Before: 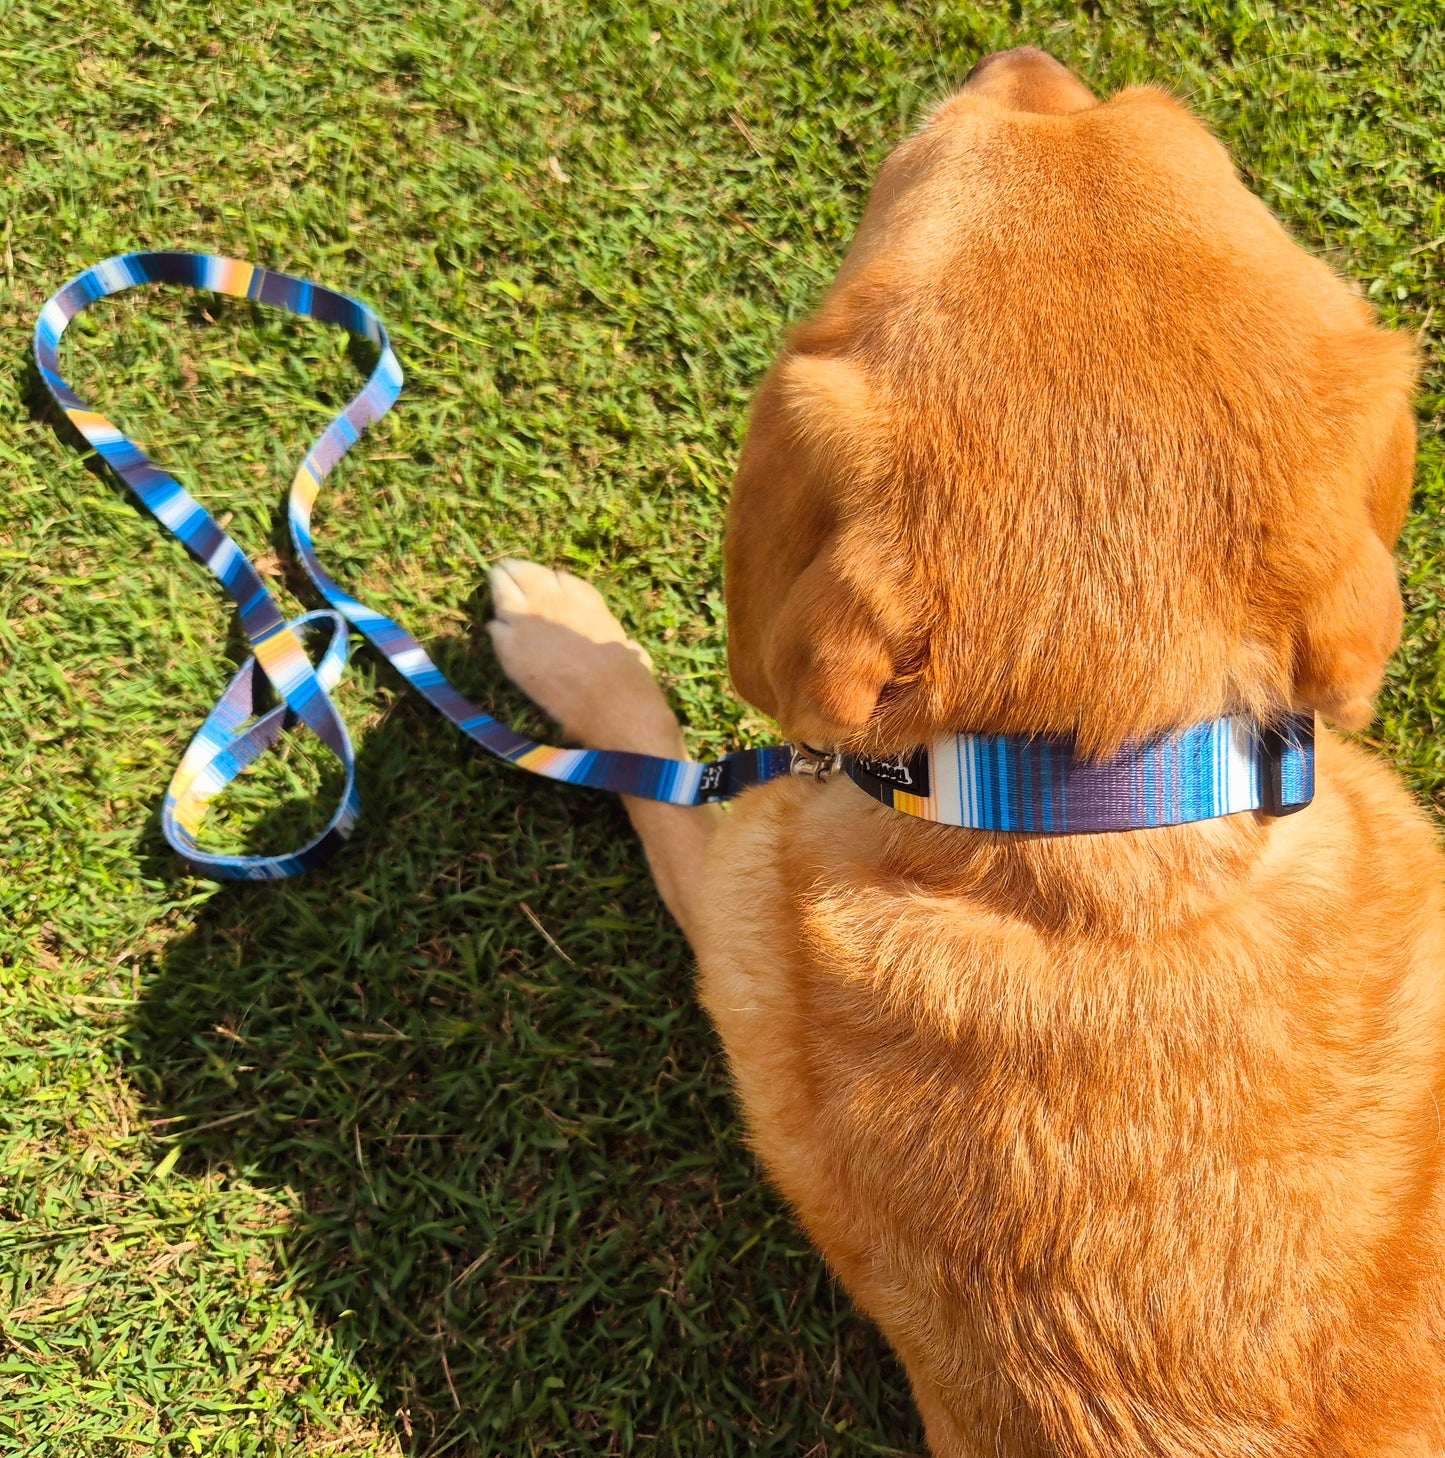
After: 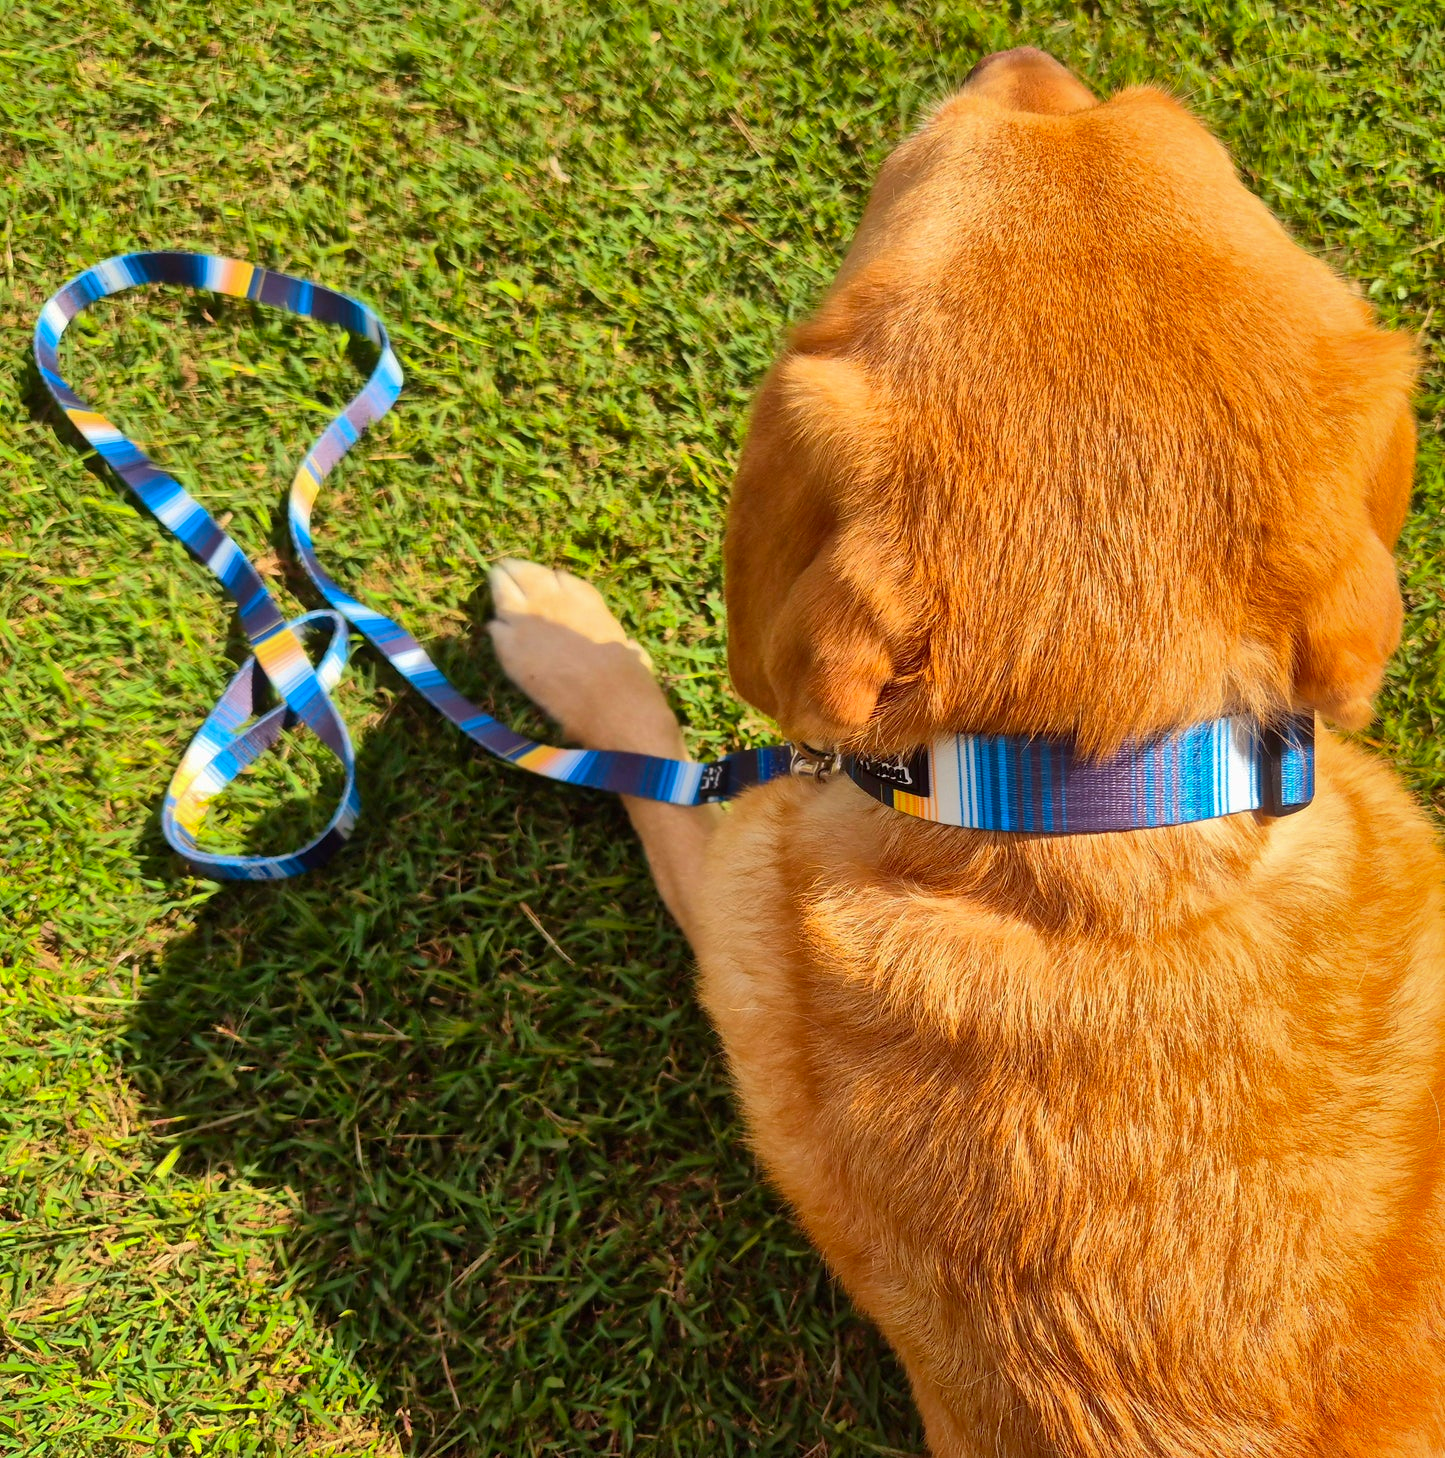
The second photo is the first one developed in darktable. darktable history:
shadows and highlights: highlights -60.04
contrast brightness saturation: contrast 0.147, brightness -0.006, saturation 0.105
